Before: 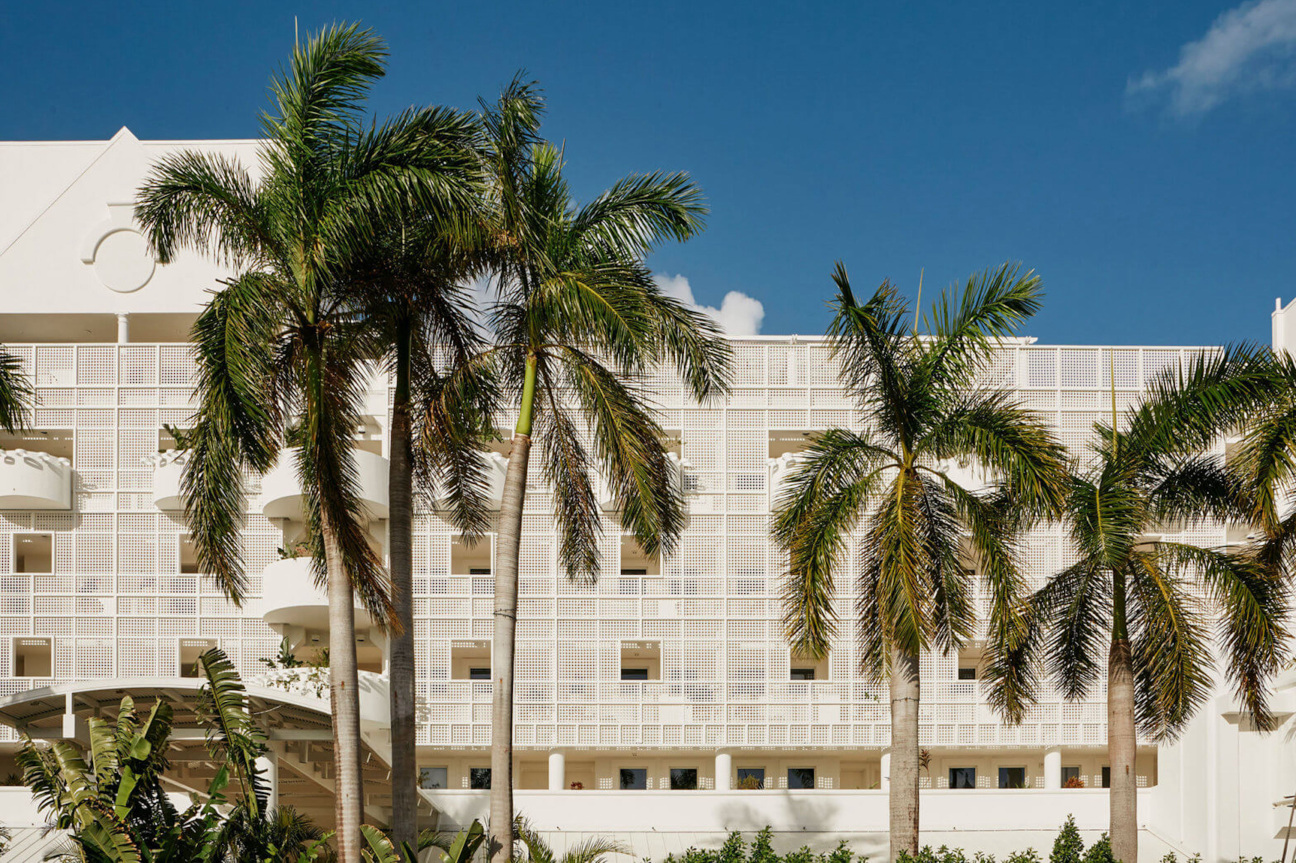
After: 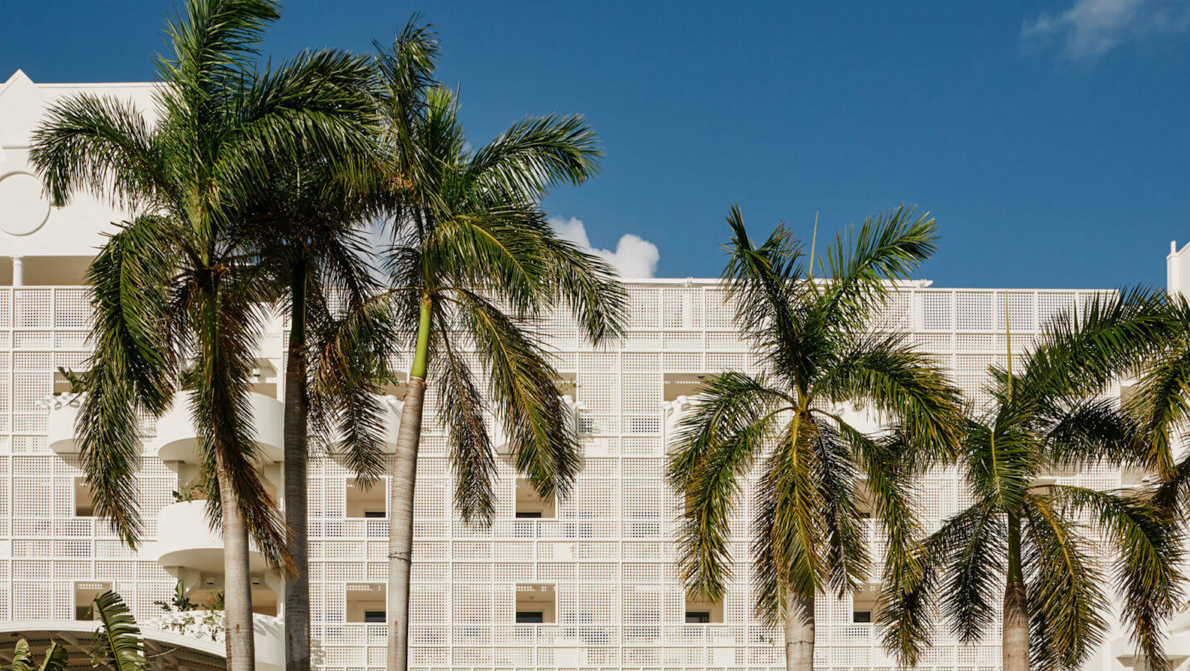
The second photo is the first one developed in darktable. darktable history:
exposure: compensate highlight preservation false
crop: left 8.155%, top 6.611%, bottom 15.385%
